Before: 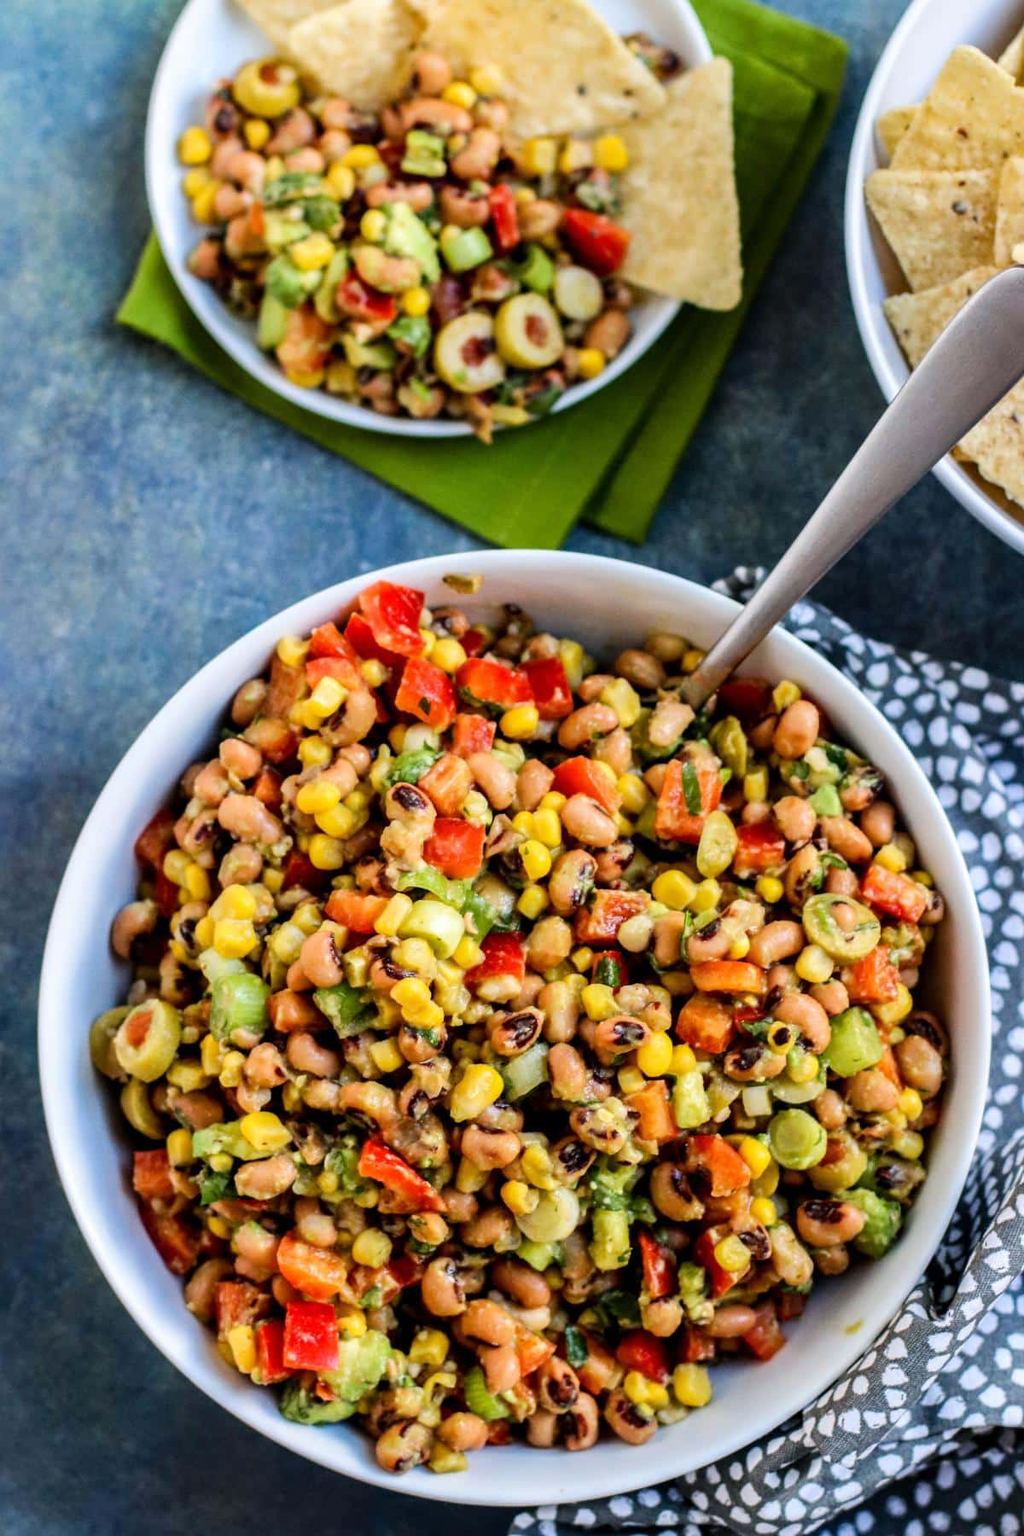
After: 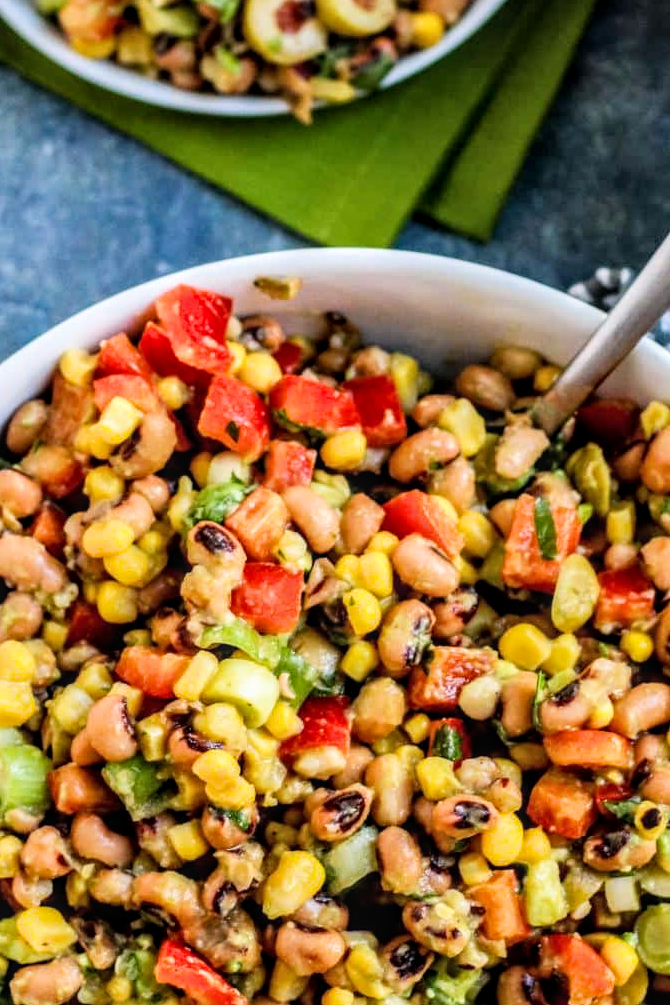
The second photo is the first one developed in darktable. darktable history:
exposure: exposure 0.236 EV, compensate highlight preservation false
crop and rotate: left 22.13%, top 22.054%, right 22.026%, bottom 22.102%
local contrast: on, module defaults
filmic rgb: black relative exposure -9.5 EV, white relative exposure 3.02 EV, hardness 6.12
